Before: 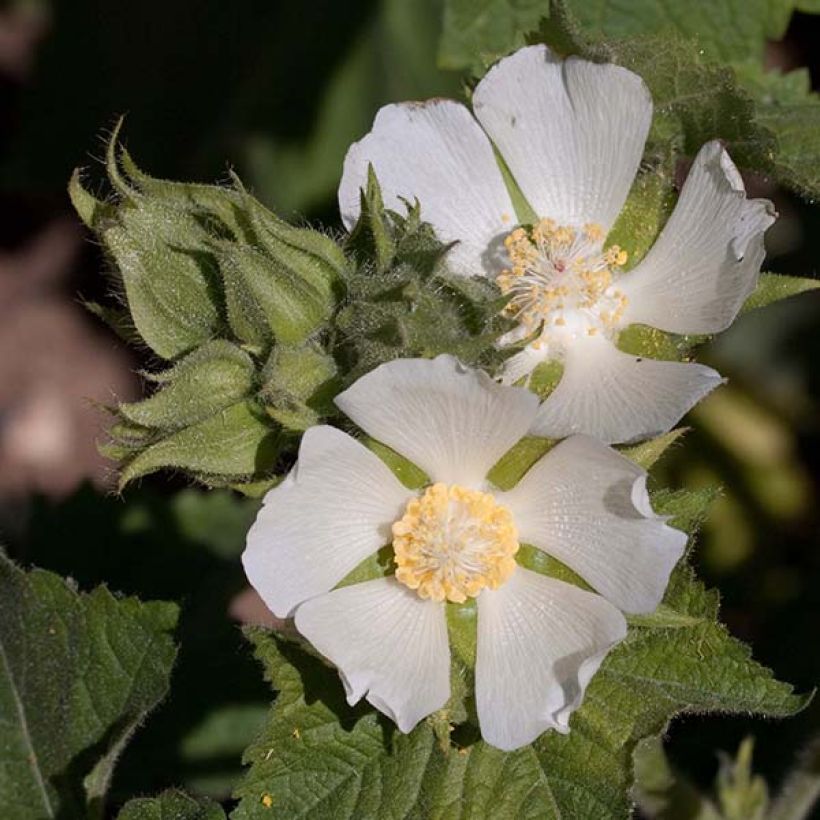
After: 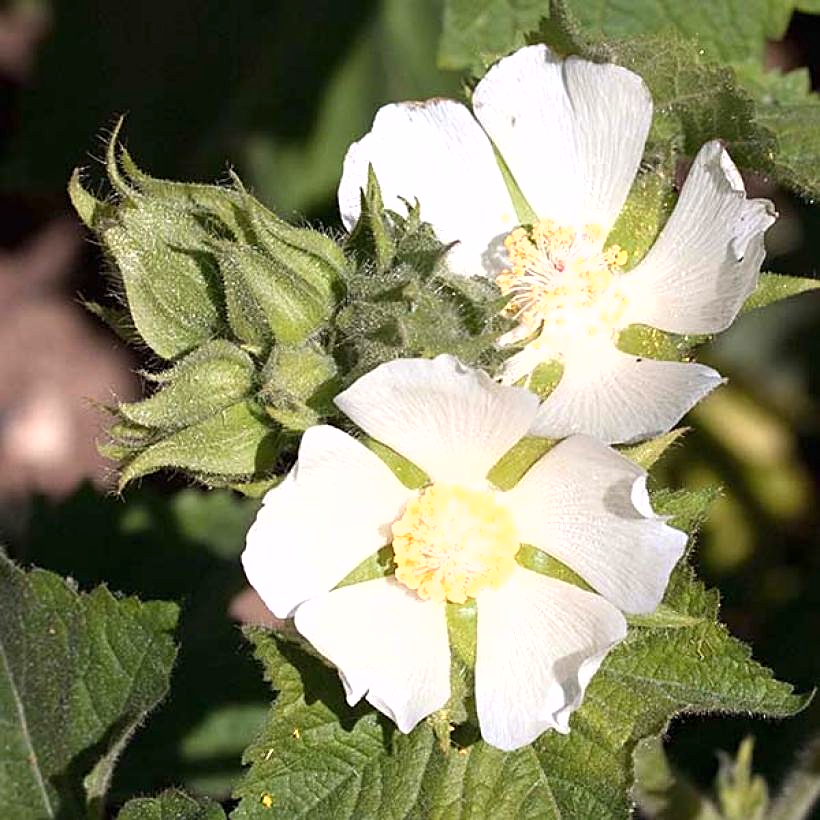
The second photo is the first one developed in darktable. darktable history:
sharpen: amount 0.468
exposure: black level correction 0, exposure 1.001 EV, compensate highlight preservation false
shadows and highlights: radius 92.98, shadows -13.79, white point adjustment 0.215, highlights 32.58, compress 48.63%, soften with gaussian
